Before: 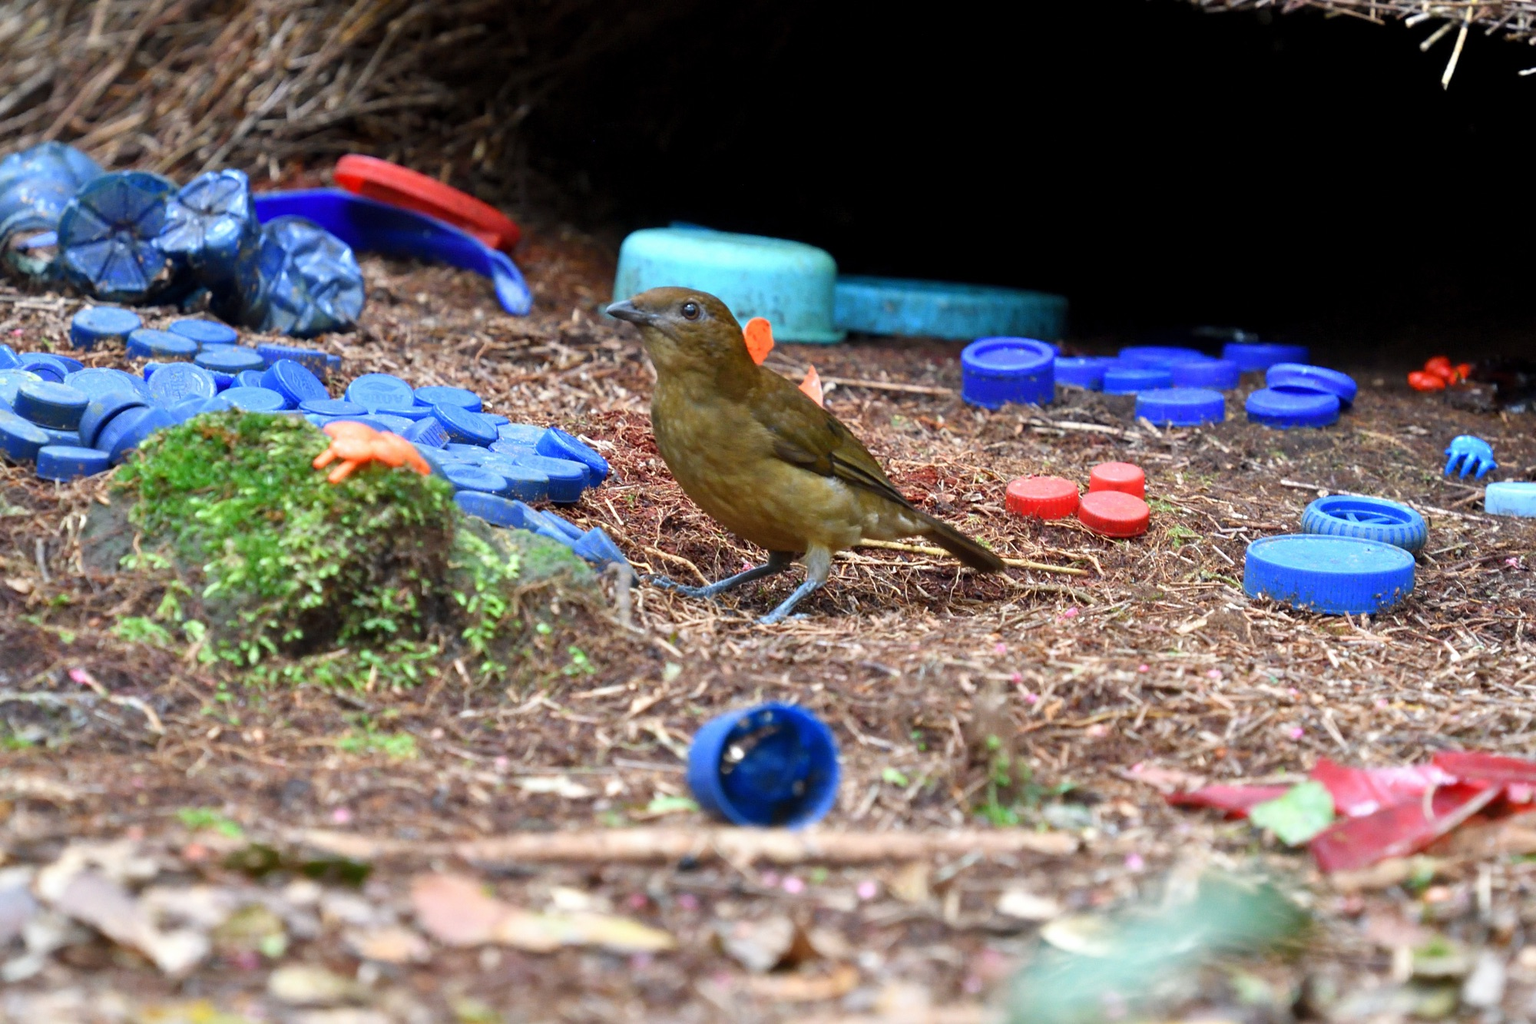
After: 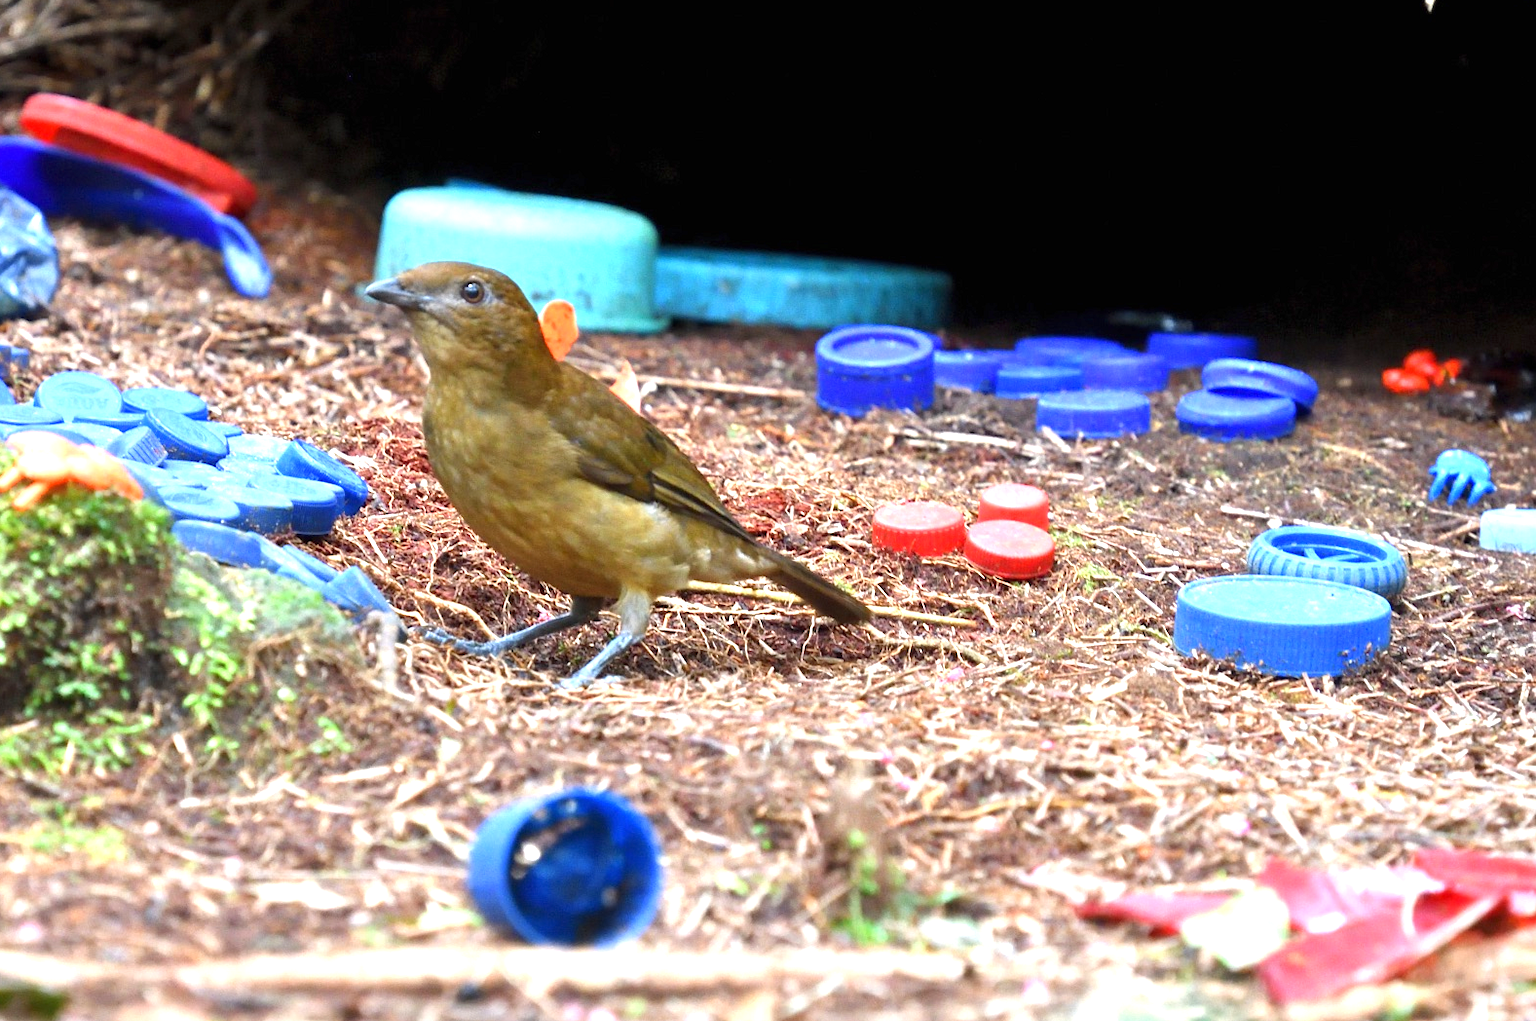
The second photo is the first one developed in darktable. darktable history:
exposure: black level correction 0, exposure 1 EV, compensate exposure bias true, compensate highlight preservation false
crop and rotate: left 20.74%, top 7.912%, right 0.375%, bottom 13.378%
